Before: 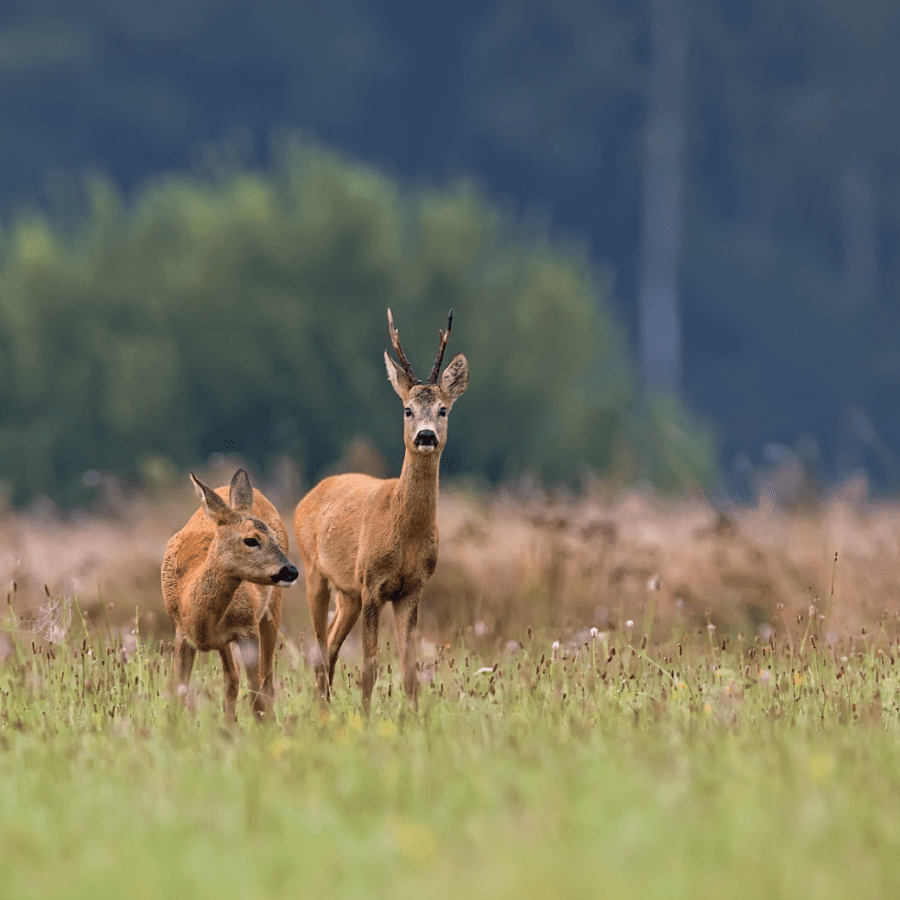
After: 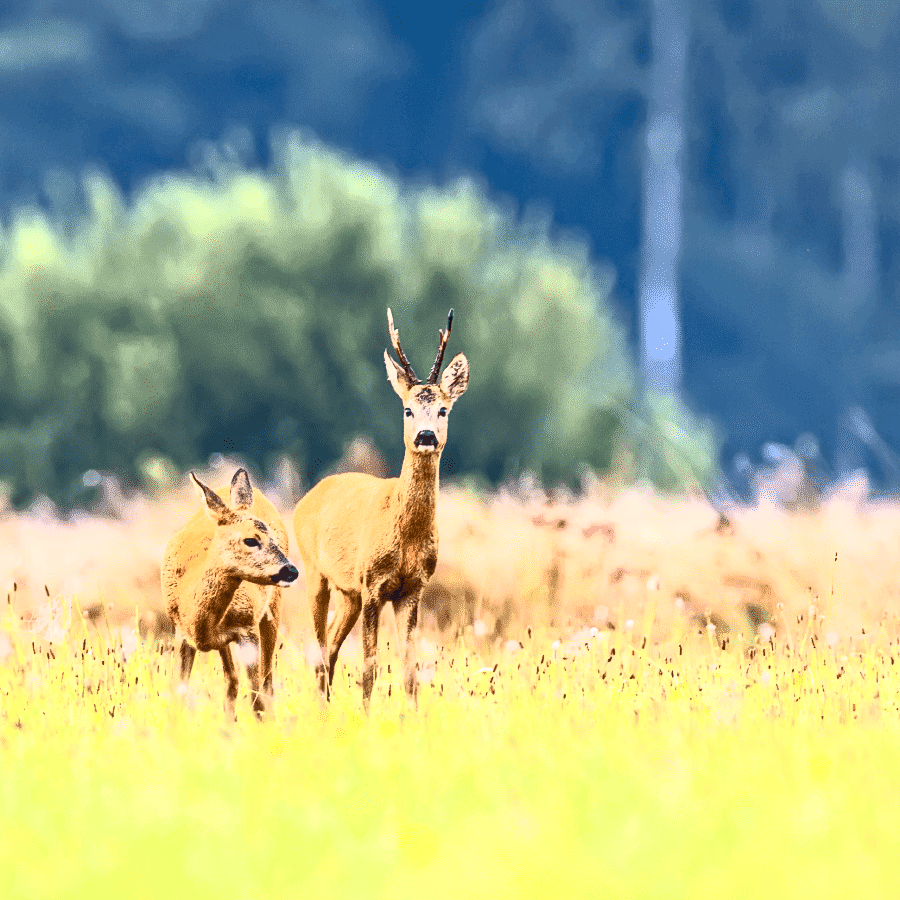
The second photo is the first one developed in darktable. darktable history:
exposure: black level correction 0.001, exposure 0.499 EV, compensate highlight preservation false
local contrast: on, module defaults
contrast brightness saturation: contrast 0.81, brightness 0.586, saturation 0.585
